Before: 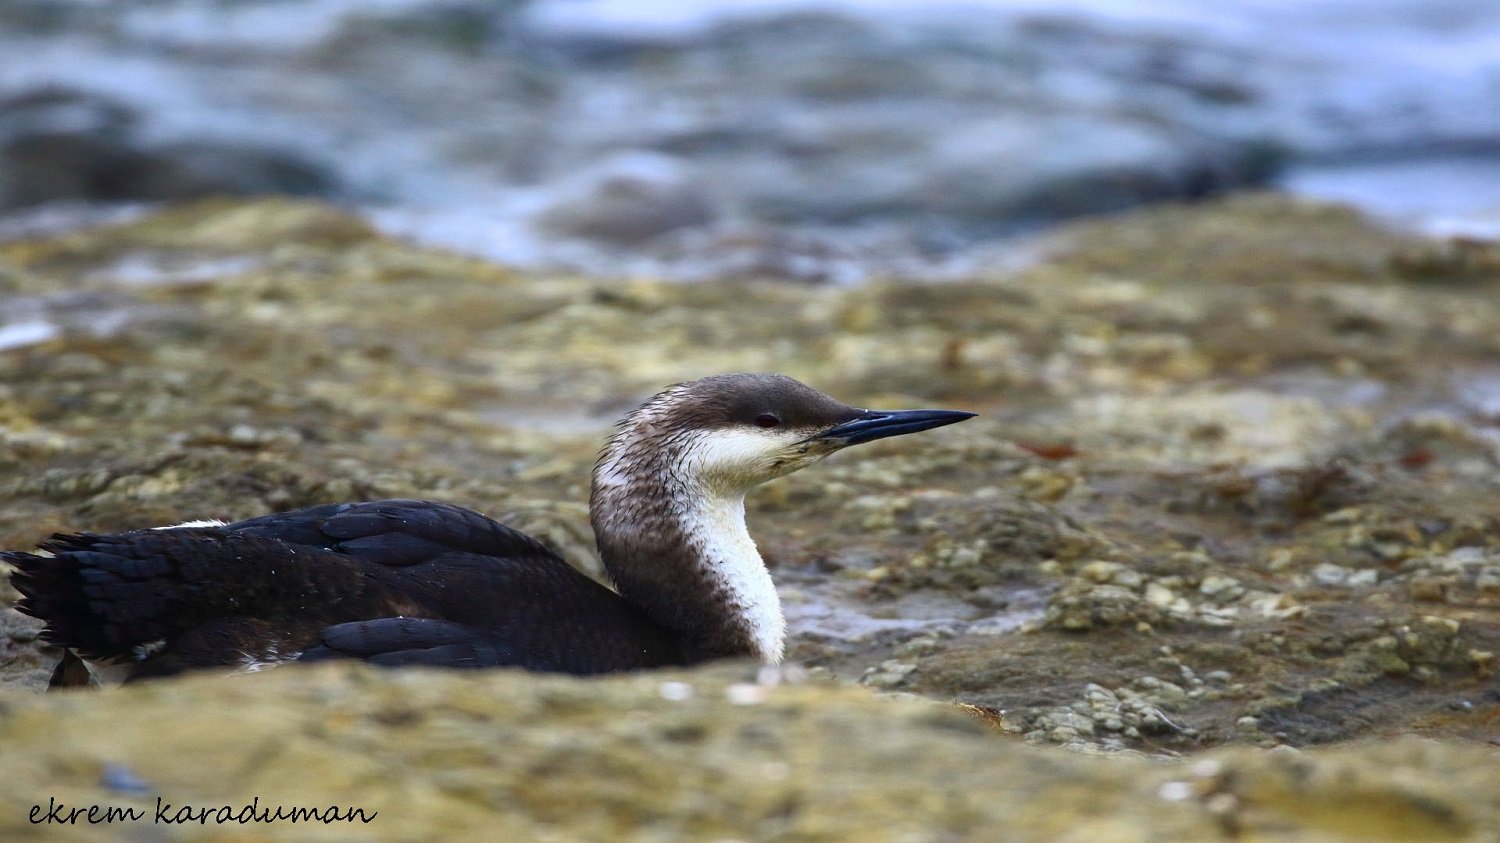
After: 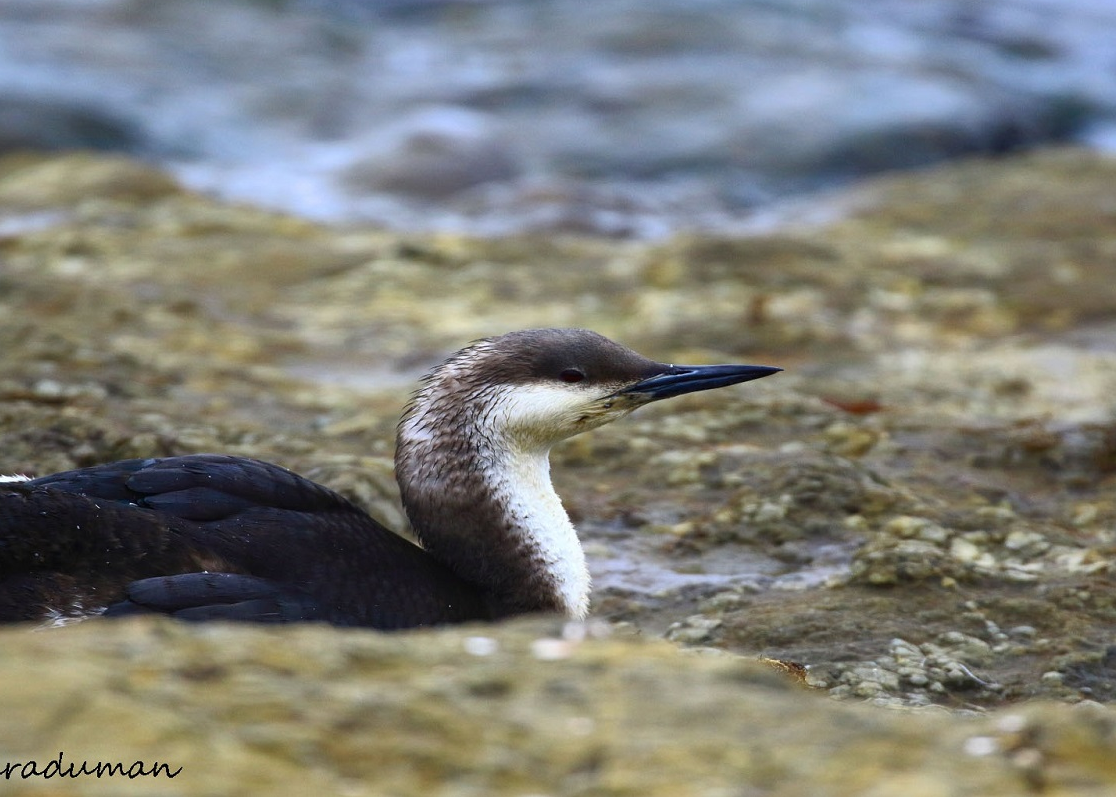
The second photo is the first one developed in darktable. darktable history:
crop and rotate: left 13.031%, top 5.415%, right 12.541%
